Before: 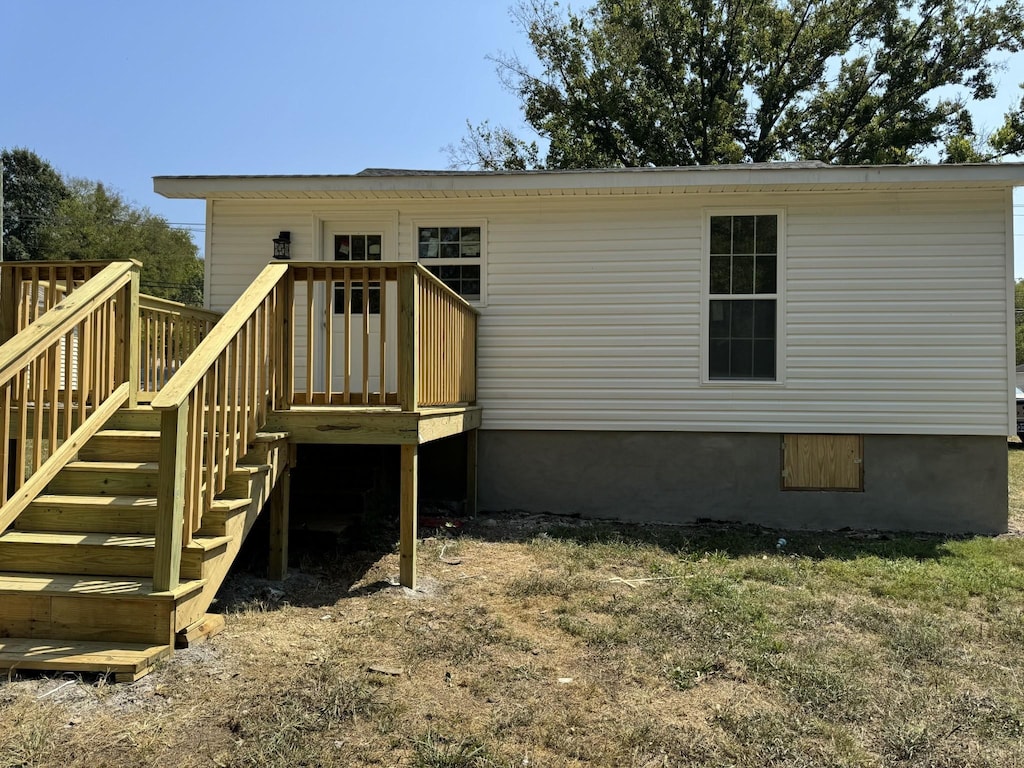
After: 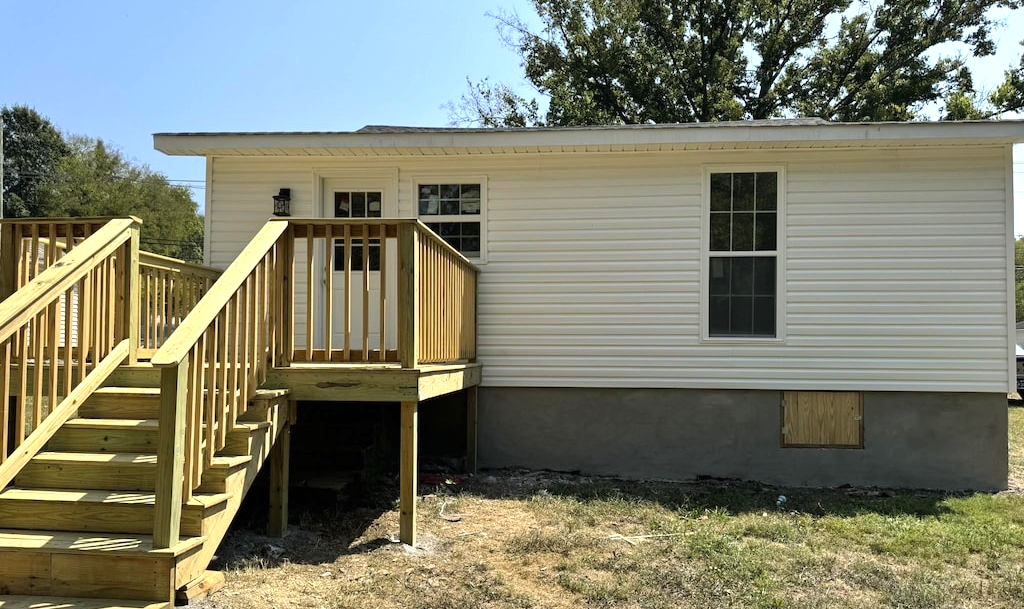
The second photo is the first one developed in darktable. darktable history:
crop and rotate: top 5.652%, bottom 15.008%
exposure: black level correction 0, exposure 0.498 EV, compensate highlight preservation false
